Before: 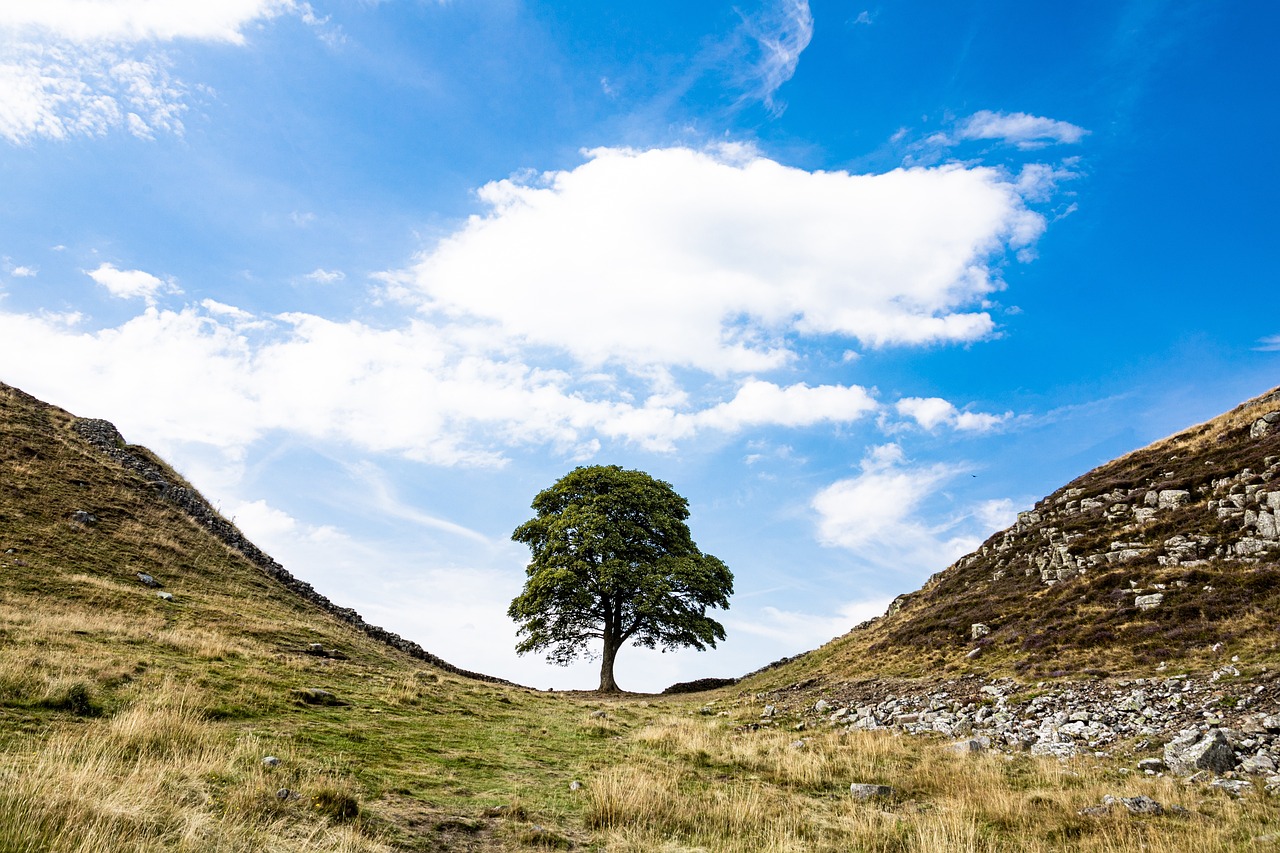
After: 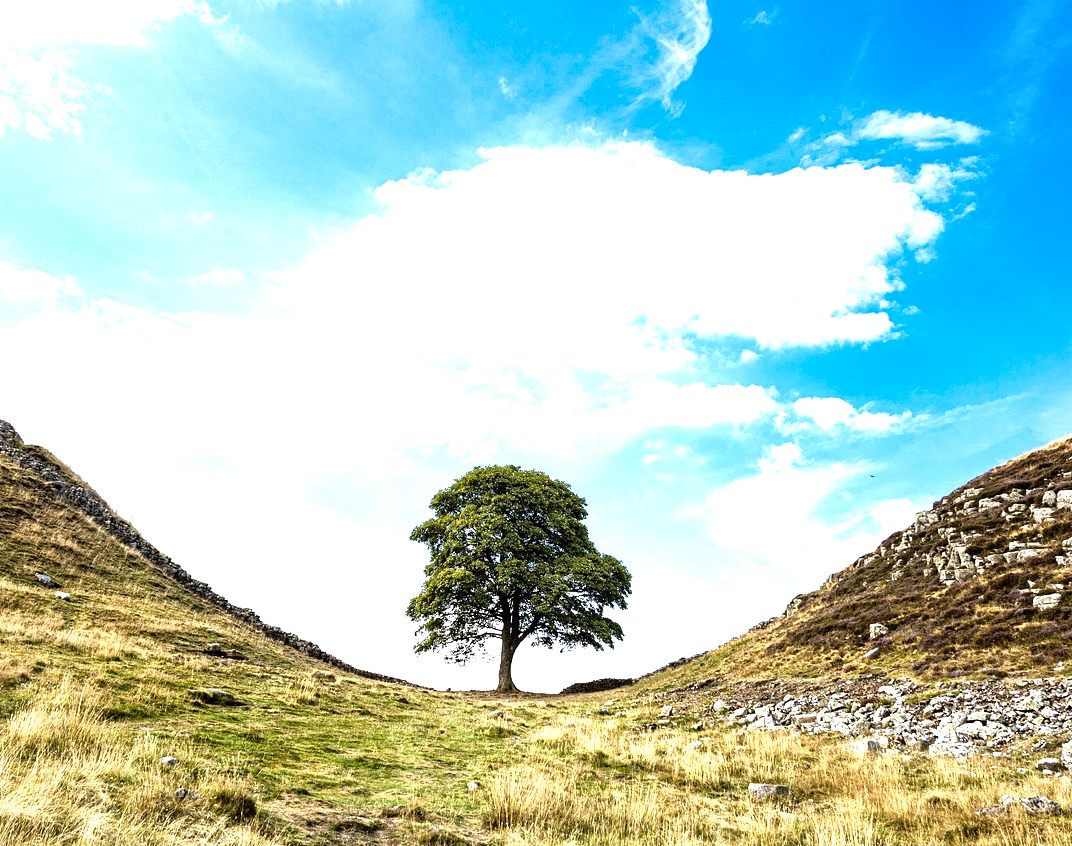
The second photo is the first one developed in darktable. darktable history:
local contrast: mode bilateral grid, contrast 20, coarseness 50, detail 130%, midtone range 0.2
crop: left 8.026%, right 7.374%
exposure: black level correction 0, exposure 1 EV, compensate exposure bias true, compensate highlight preservation false
